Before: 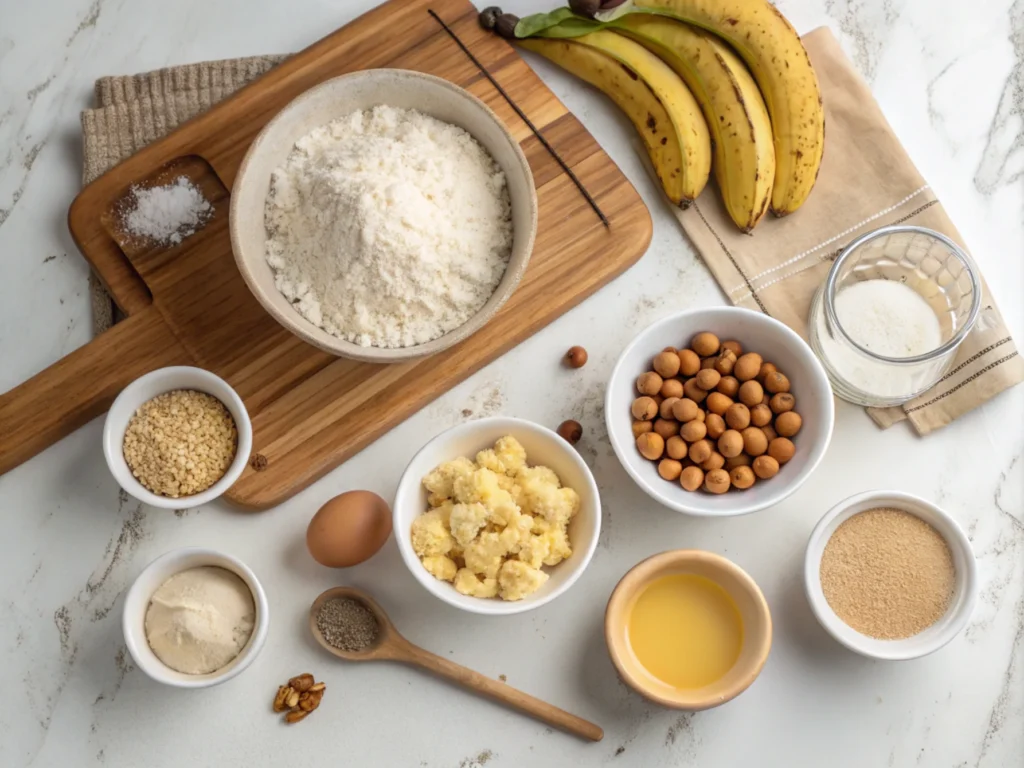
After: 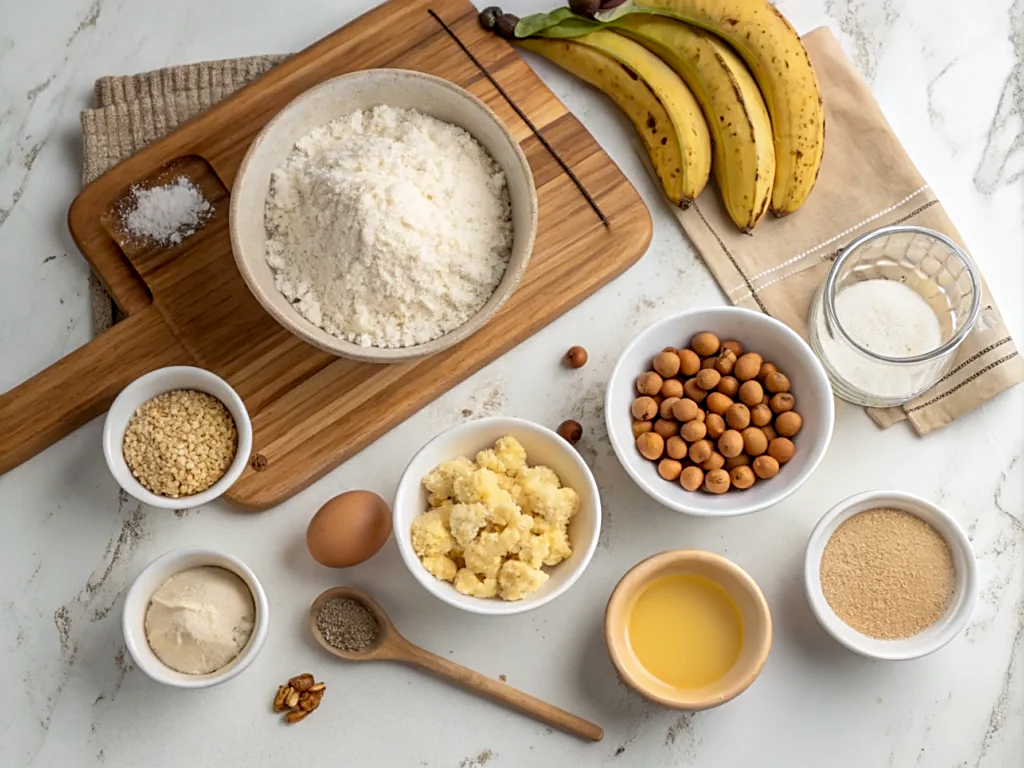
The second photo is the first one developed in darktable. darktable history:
sharpen: on, module defaults
exposure: black level correction 0.004, exposure 0.016 EV, compensate highlight preservation false
